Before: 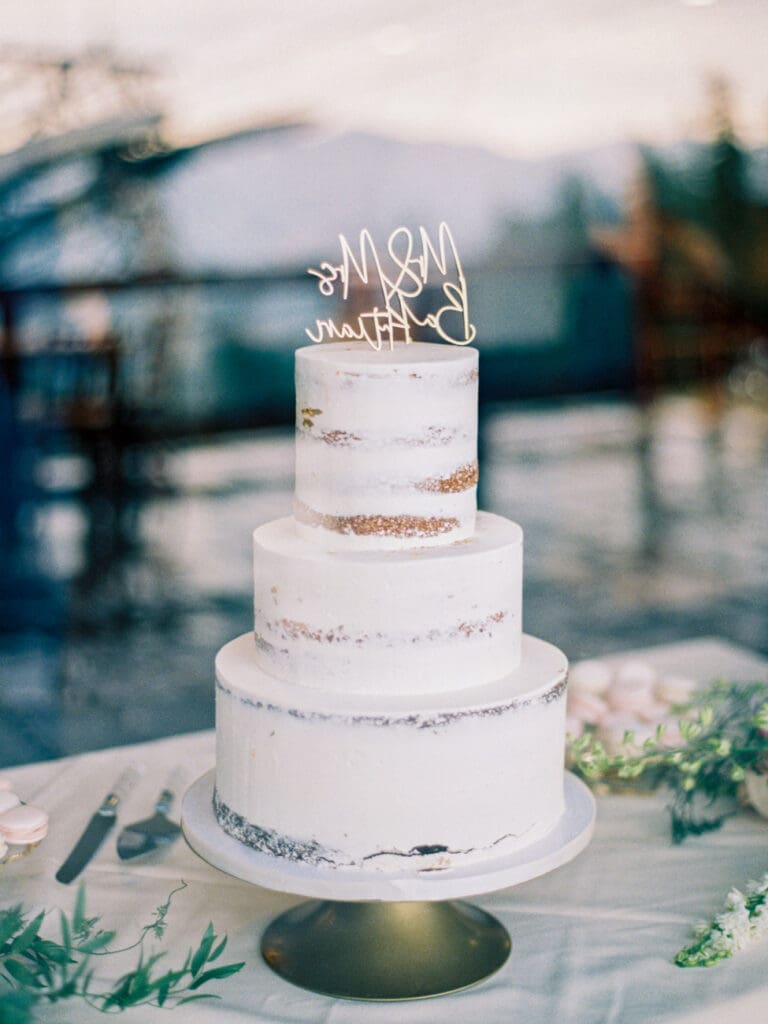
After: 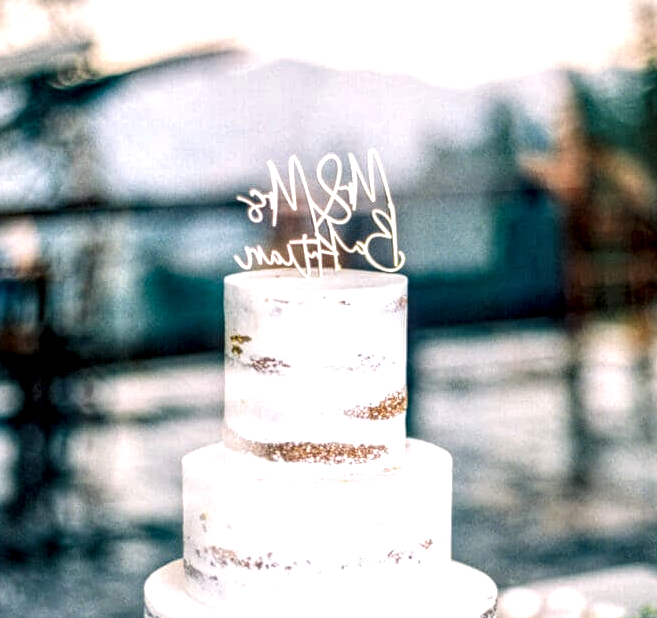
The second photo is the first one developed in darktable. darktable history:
exposure: exposure 0.64 EV, compensate highlight preservation false
crop and rotate: left 9.345%, top 7.22%, right 4.982%, bottom 32.331%
local contrast: highlights 12%, shadows 38%, detail 183%, midtone range 0.471
